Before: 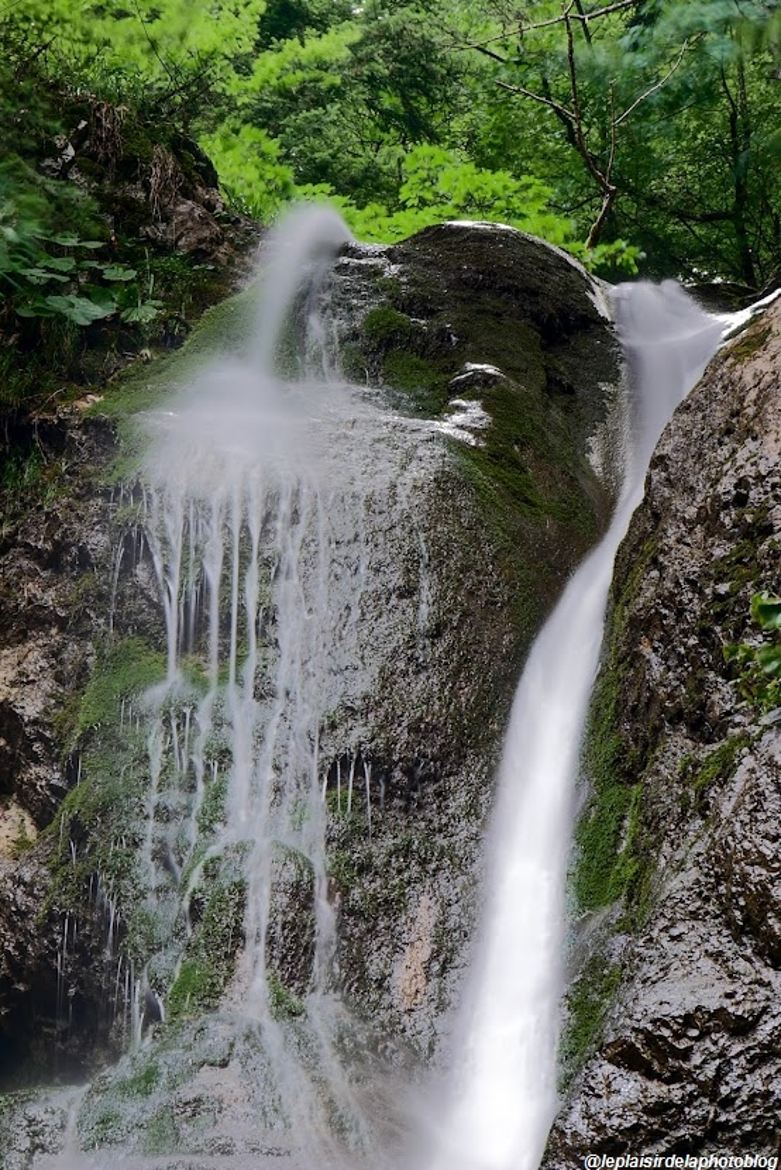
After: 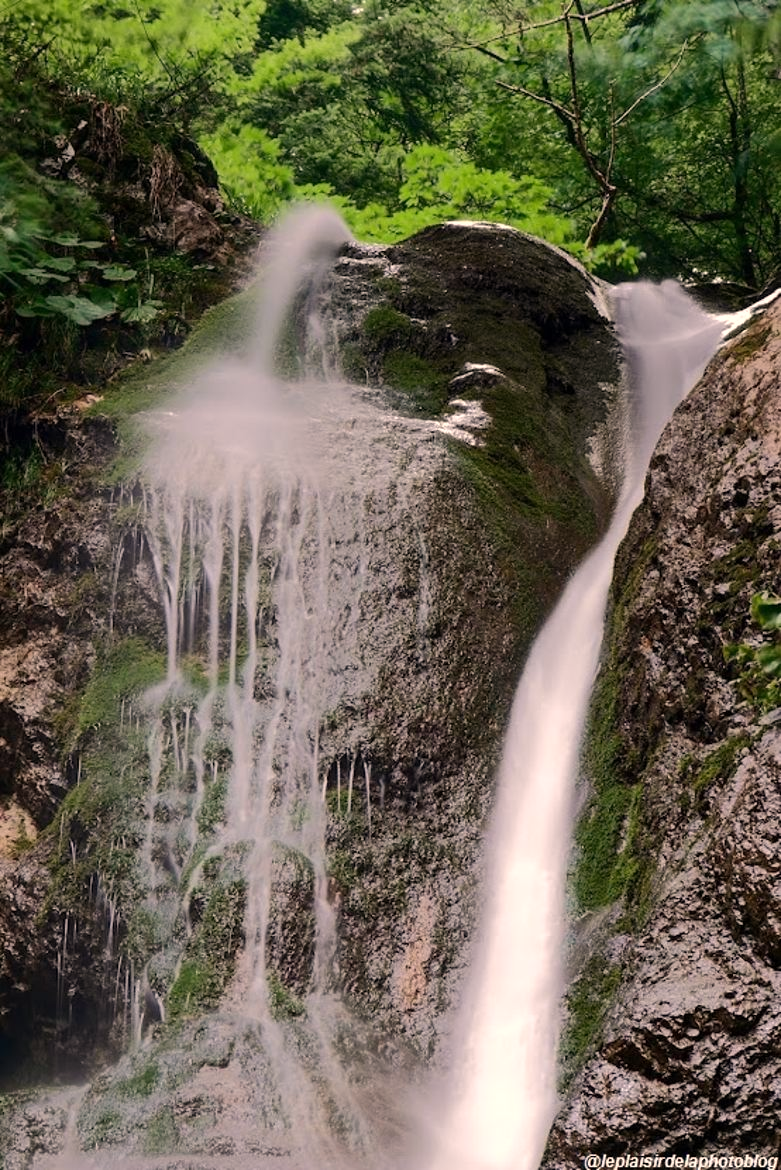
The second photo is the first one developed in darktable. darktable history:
white balance: red 1.127, blue 0.943
tone equalizer: on, module defaults
